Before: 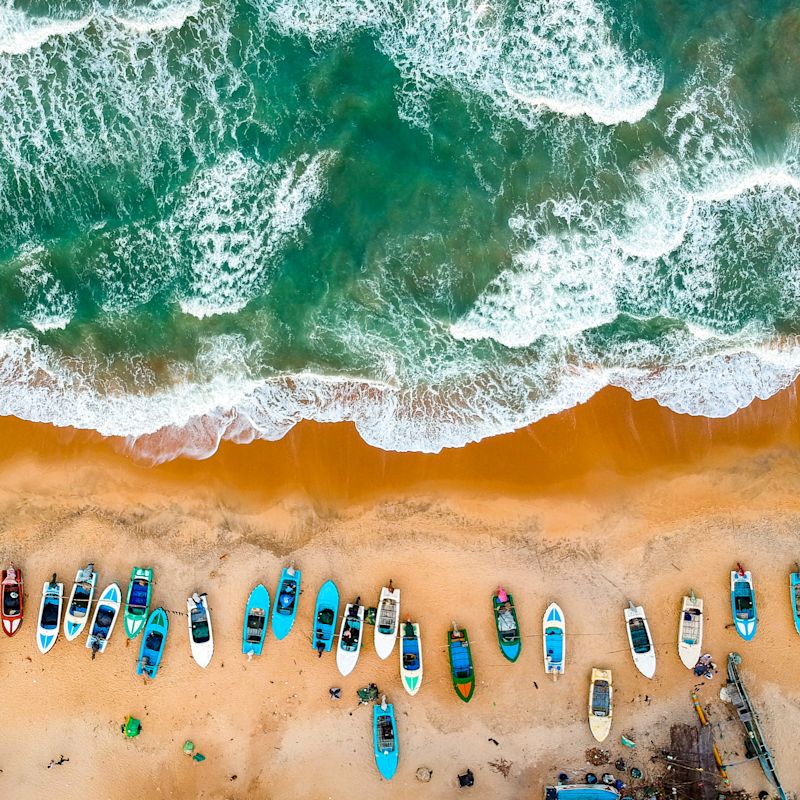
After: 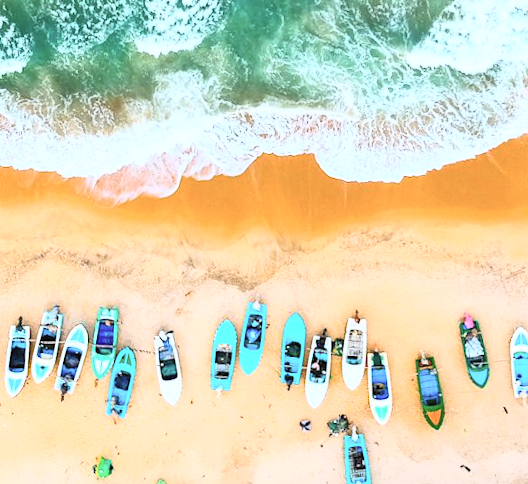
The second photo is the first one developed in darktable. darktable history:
rotate and perspective: rotation -3°, crop left 0.031, crop right 0.968, crop top 0.07, crop bottom 0.93
crop and rotate: angle -0.82°, left 3.85%, top 31.828%, right 27.992%
contrast brightness saturation: contrast 0.39, brightness 0.53
white balance: red 0.954, blue 1.079
